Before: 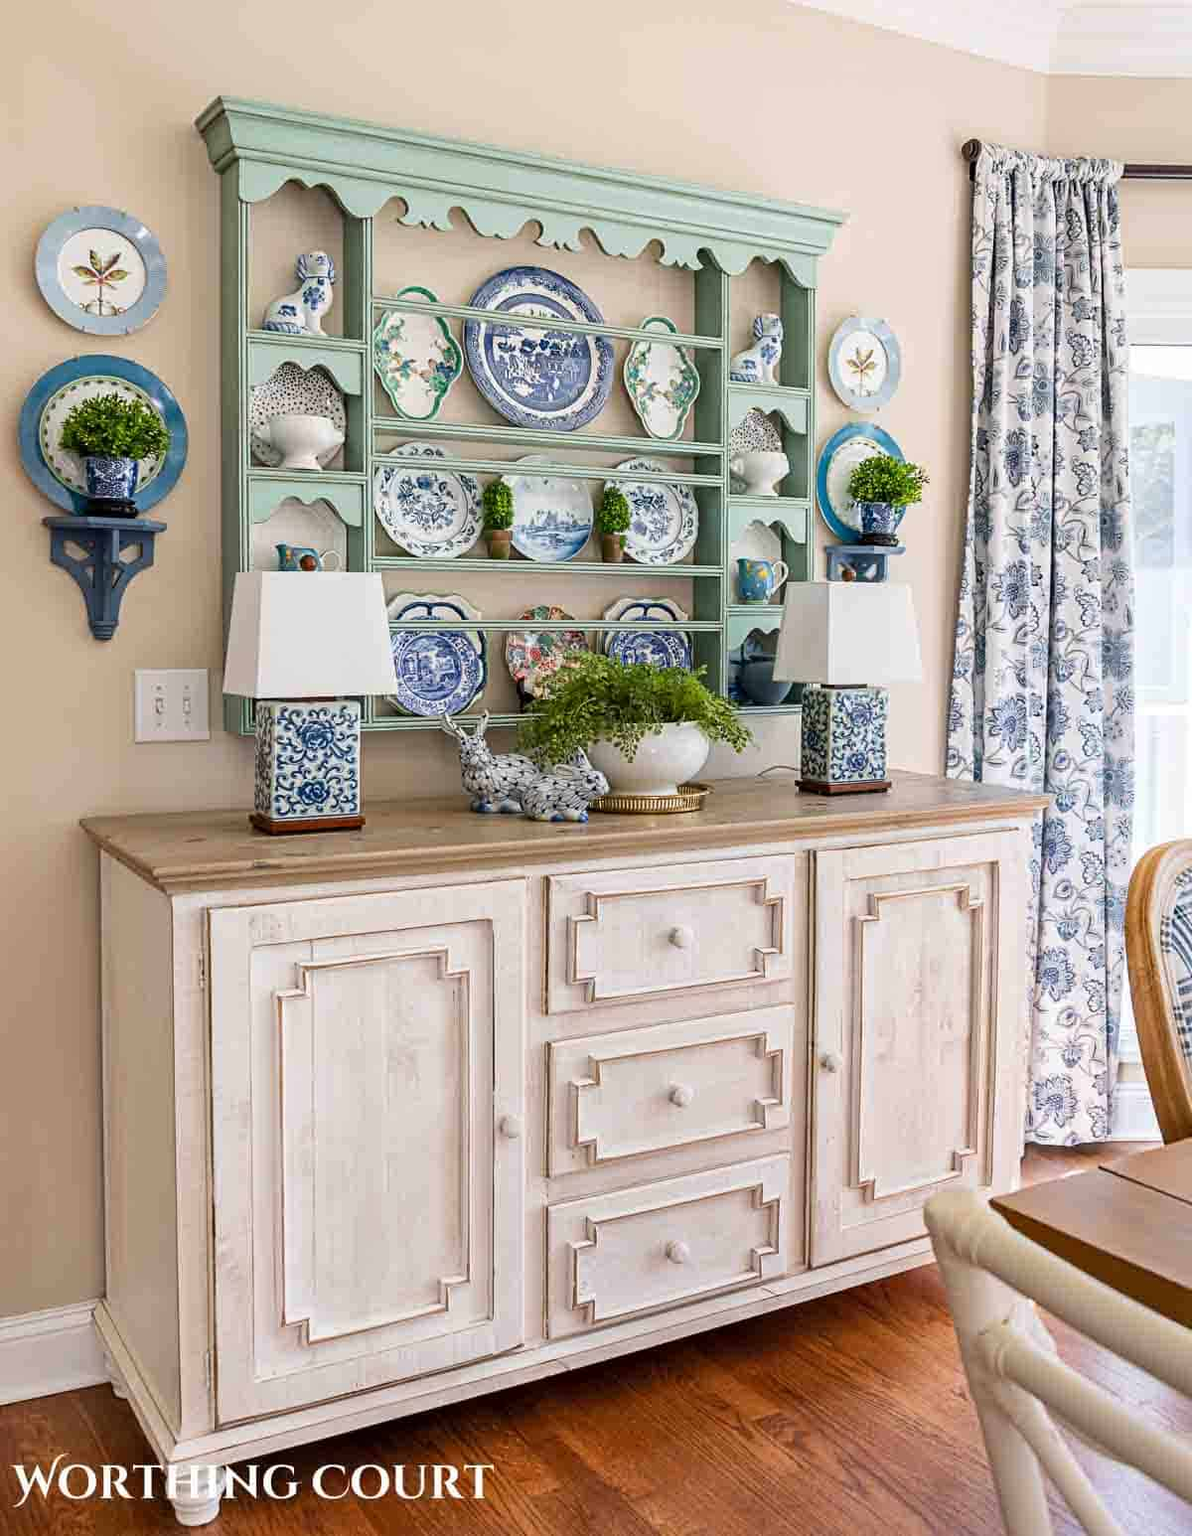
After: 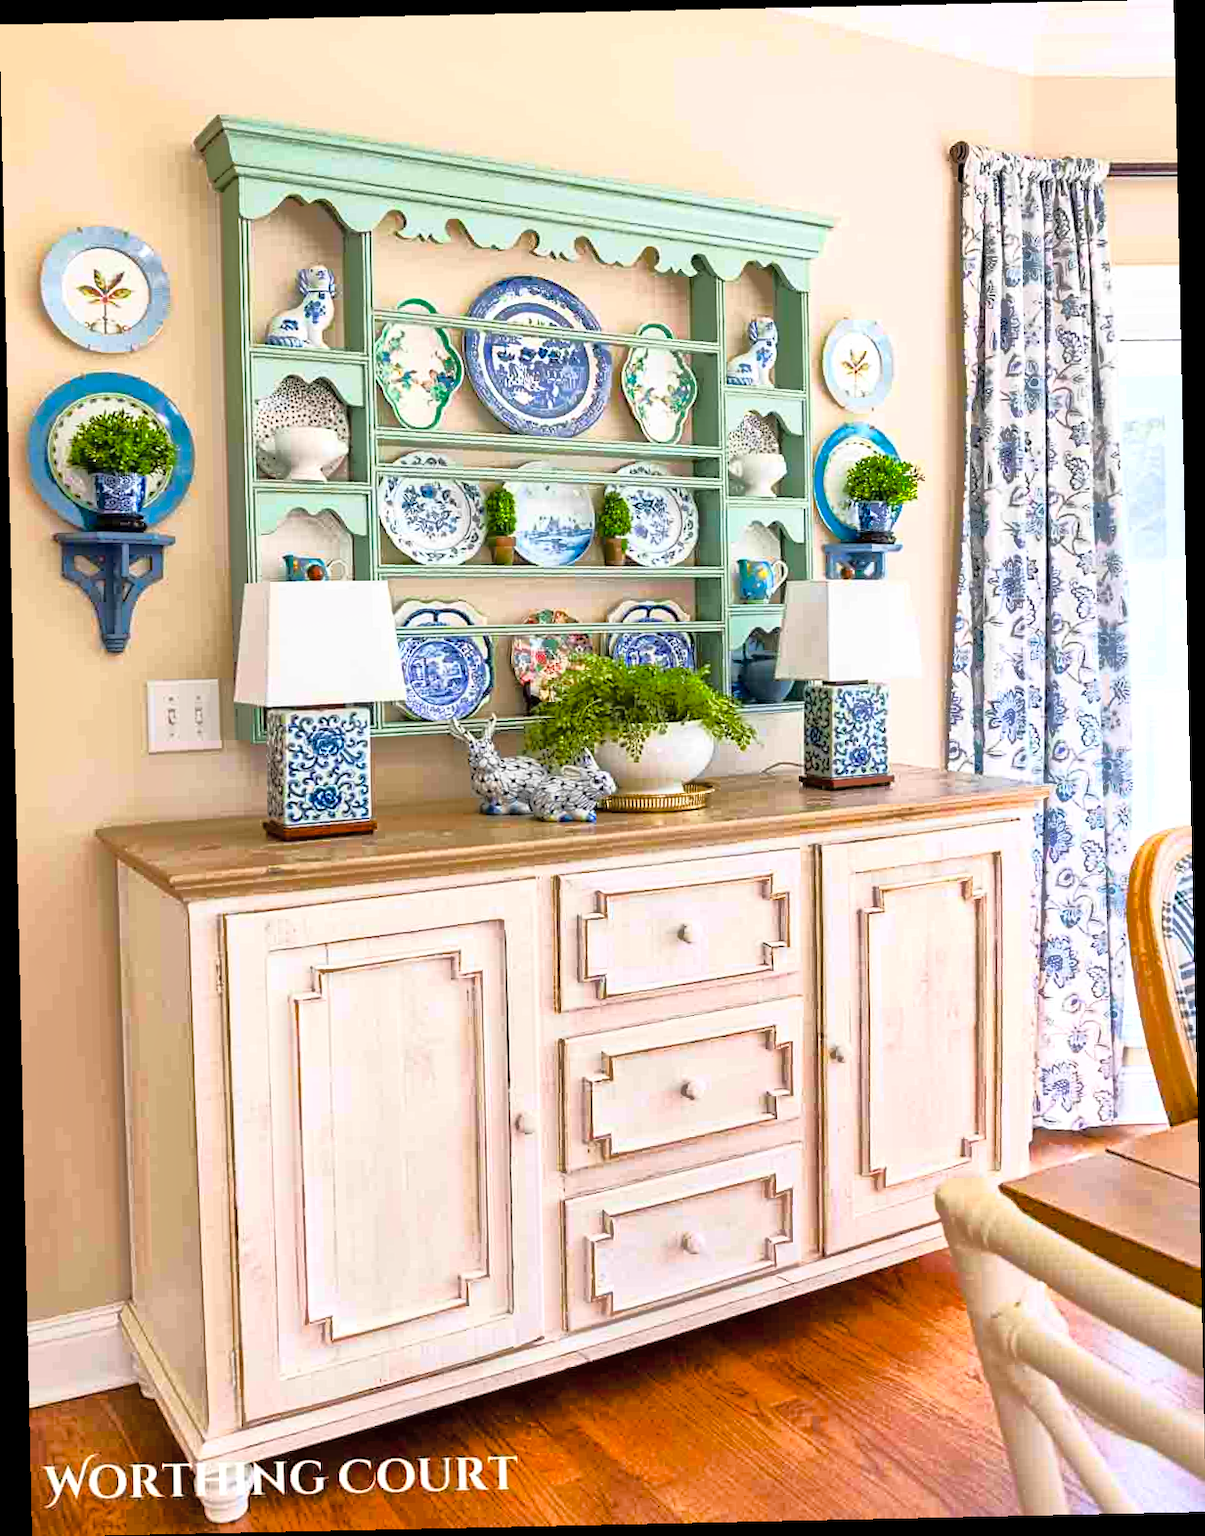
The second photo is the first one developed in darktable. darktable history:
shadows and highlights: shadows 40, highlights -60
base curve: curves: ch0 [(0, 0) (0.032, 0.037) (0.105, 0.228) (0.435, 0.76) (0.856, 0.983) (1, 1)]
color balance rgb: linear chroma grading › shadows 32%, linear chroma grading › global chroma -2%, linear chroma grading › mid-tones 4%, perceptual saturation grading › global saturation -2%, perceptual saturation grading › highlights -8%, perceptual saturation grading › mid-tones 8%, perceptual saturation grading › shadows 4%, perceptual brilliance grading › highlights 8%, perceptual brilliance grading › mid-tones 4%, perceptual brilliance grading › shadows 2%, global vibrance 16%, saturation formula JzAzBz (2021)
rotate and perspective: rotation -1.24°, automatic cropping off
